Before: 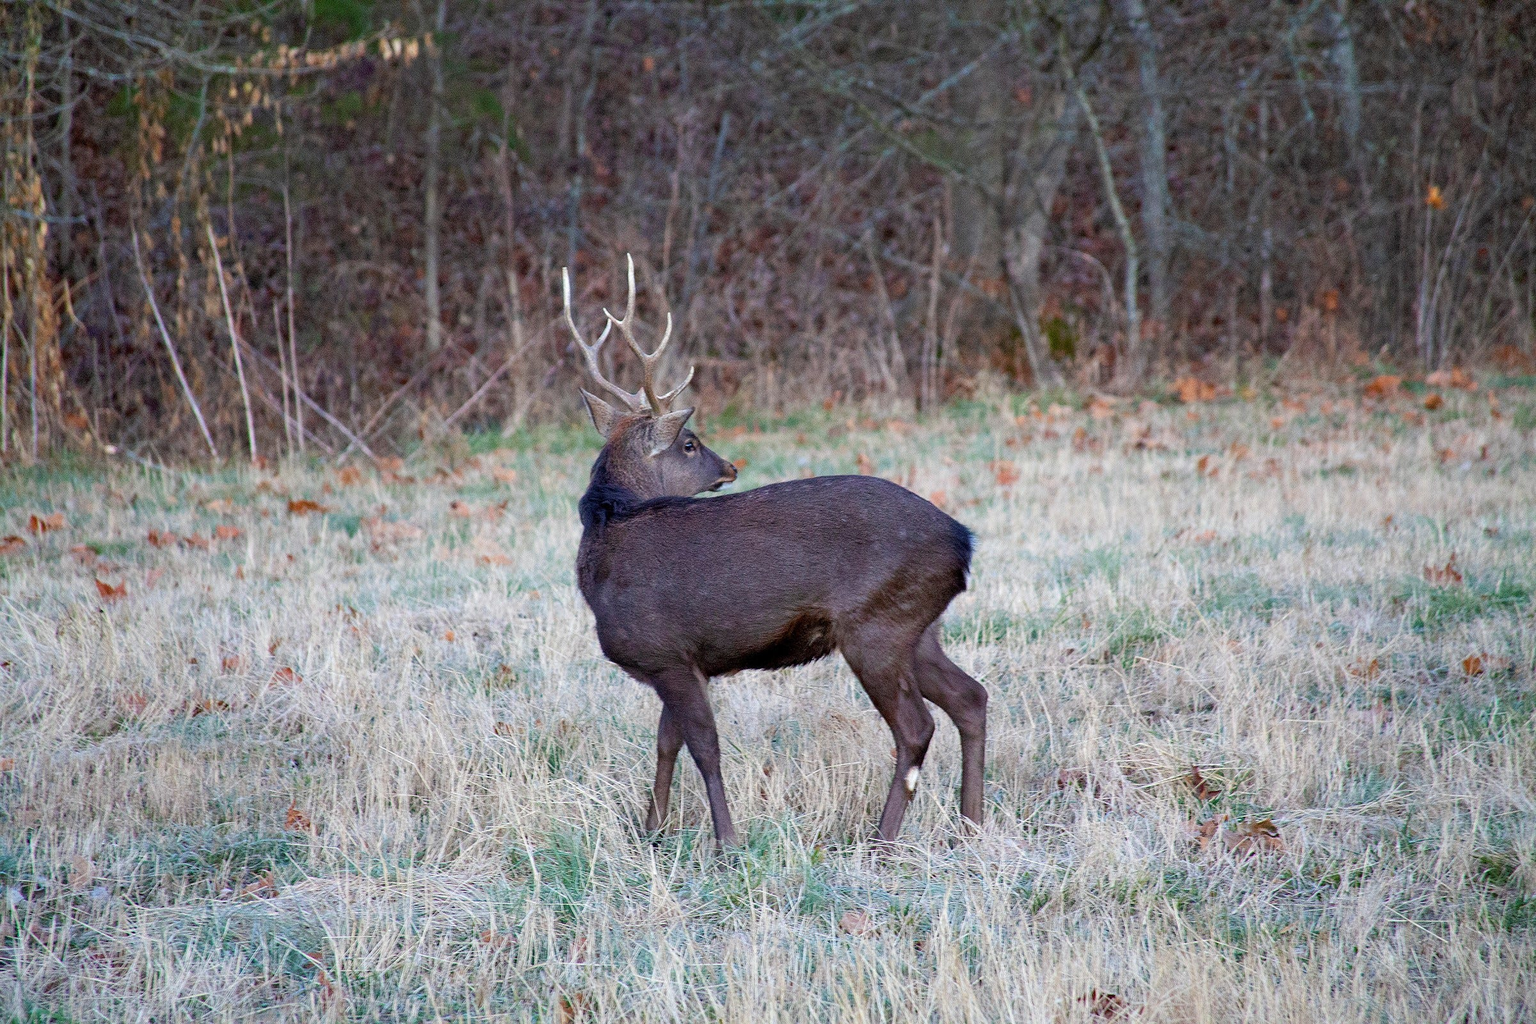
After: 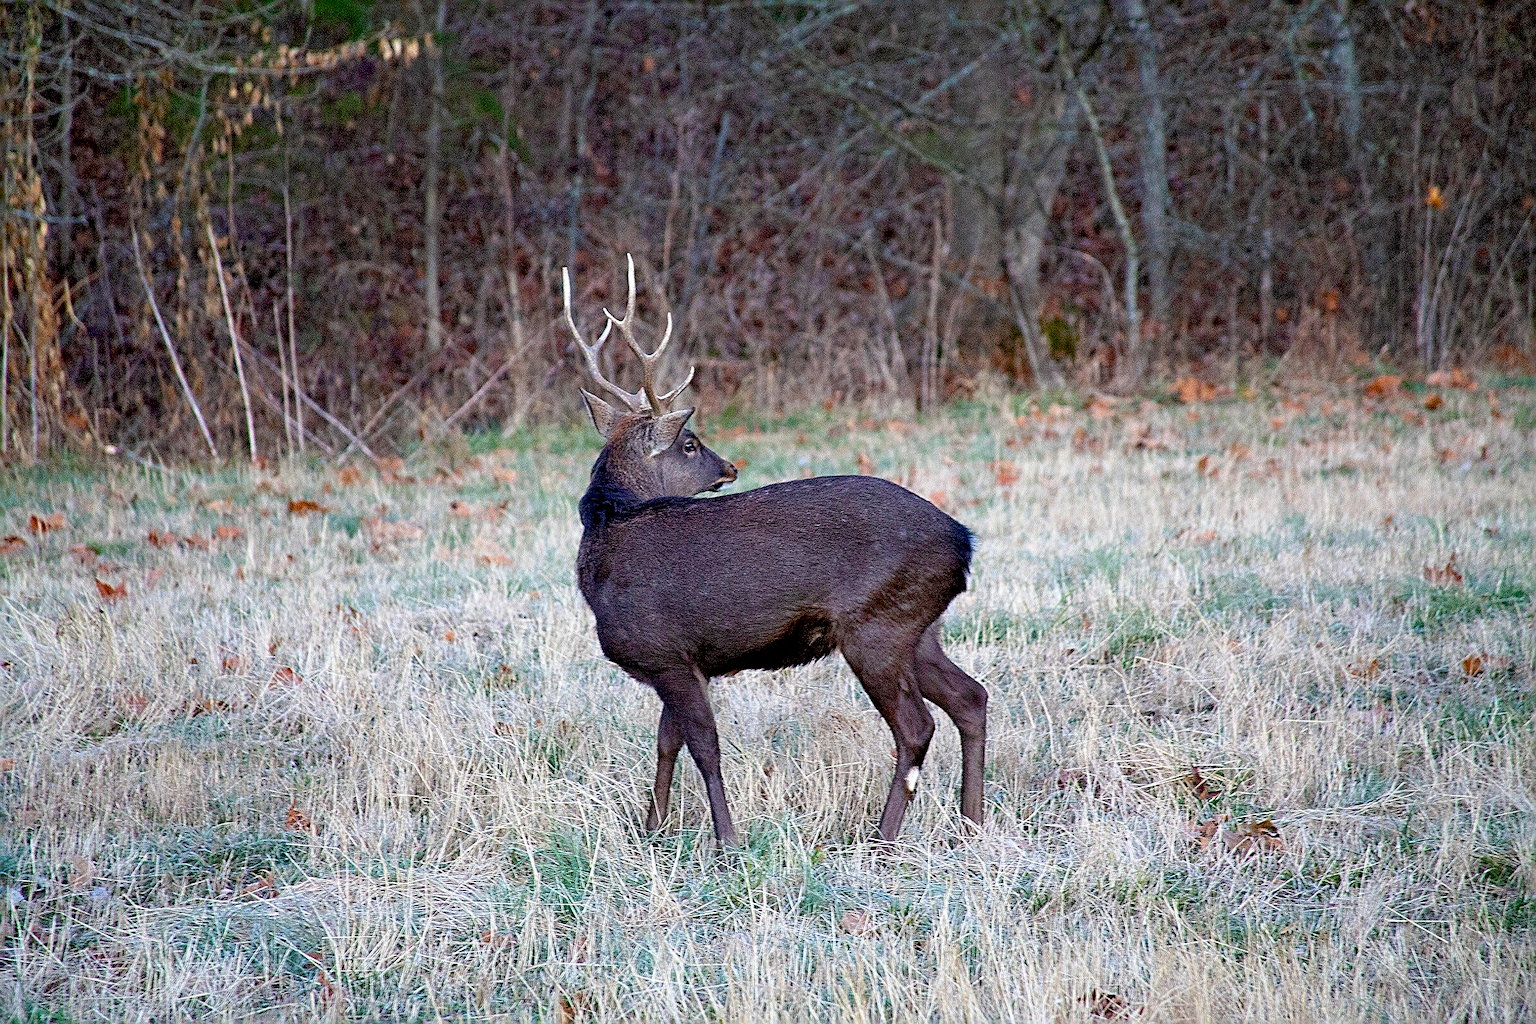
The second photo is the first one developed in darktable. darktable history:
sharpen: radius 2.648, amount 0.663
base curve: curves: ch0 [(0.017, 0) (0.425, 0.441) (0.844, 0.933) (1, 1)], preserve colors none
